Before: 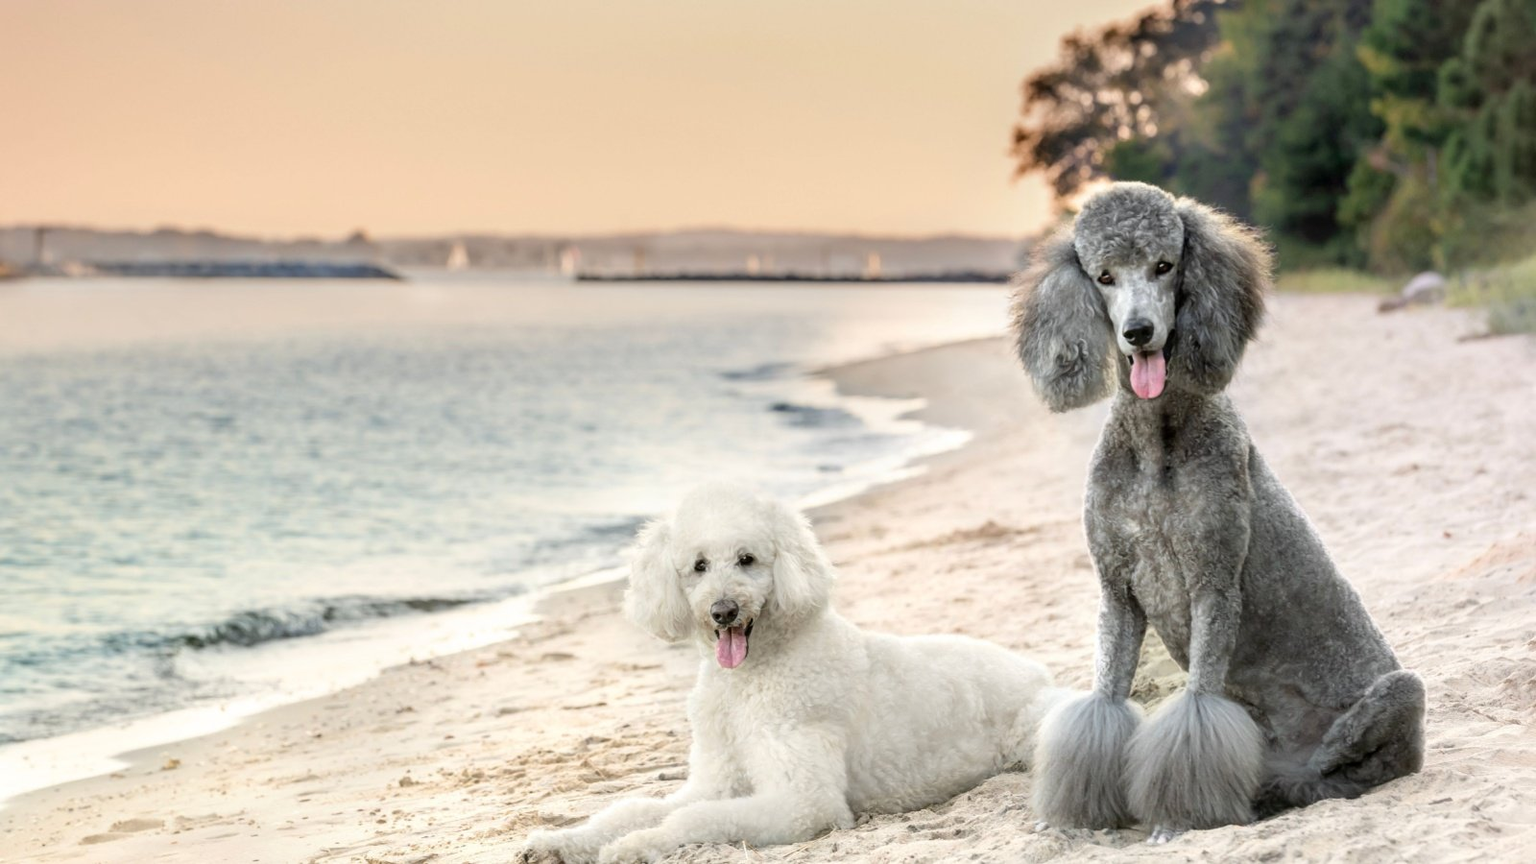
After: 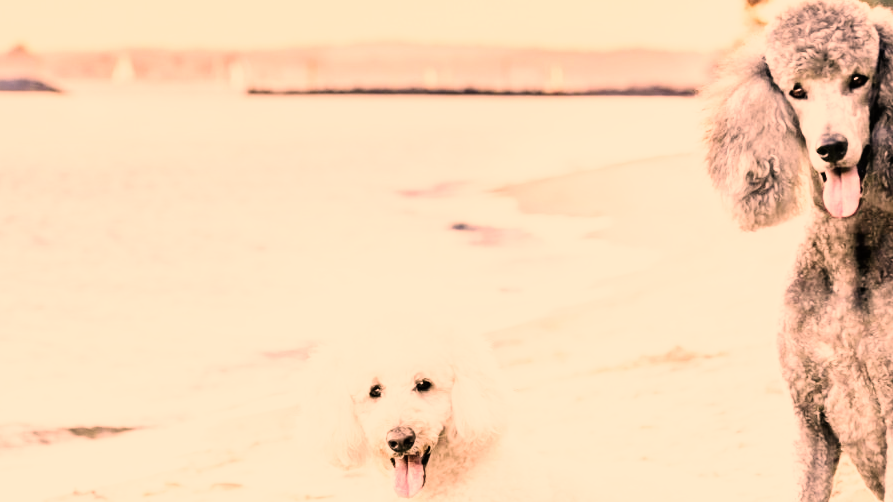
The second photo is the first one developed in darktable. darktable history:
color correction: highlights a* 40, highlights b* 40, saturation 0.69
crop and rotate: left 22.13%, top 22.054%, right 22.026%, bottom 22.102%
base curve: curves: ch0 [(0, 0) (0.007, 0.004) (0.027, 0.03) (0.046, 0.07) (0.207, 0.54) (0.442, 0.872) (0.673, 0.972) (1, 1)], preserve colors none
